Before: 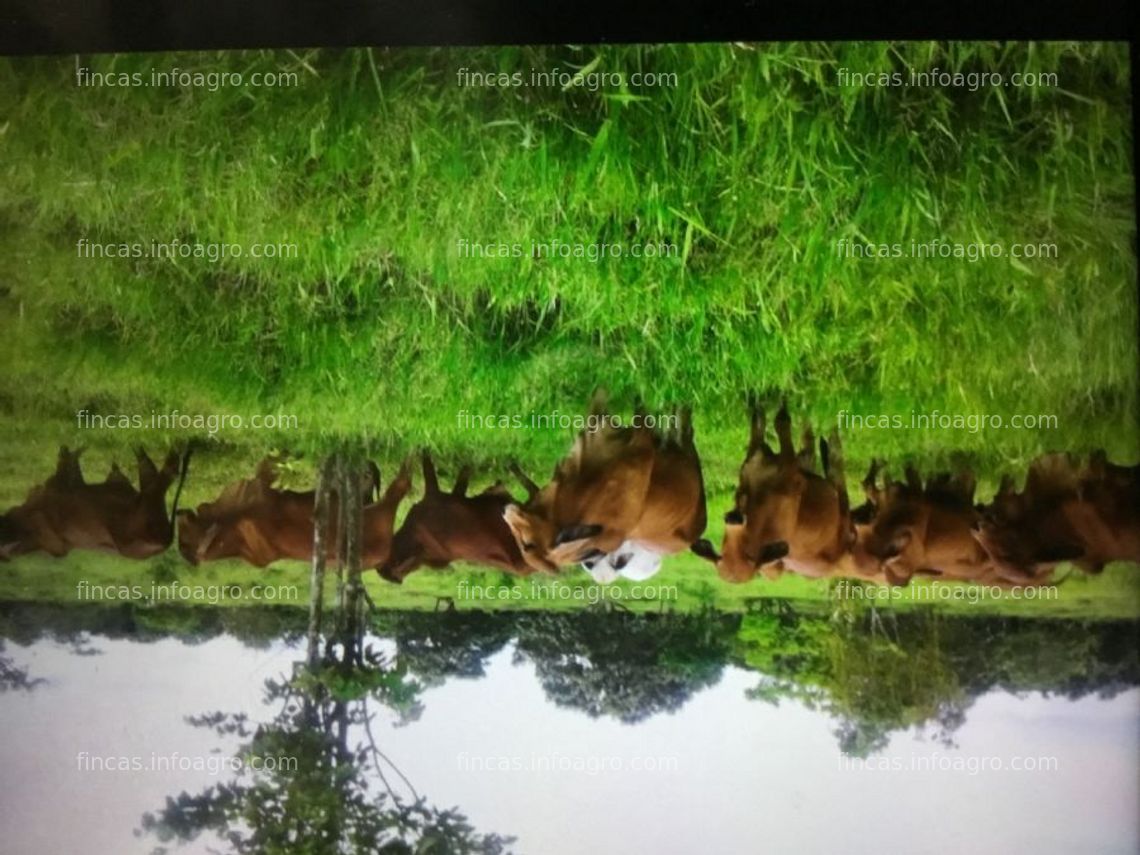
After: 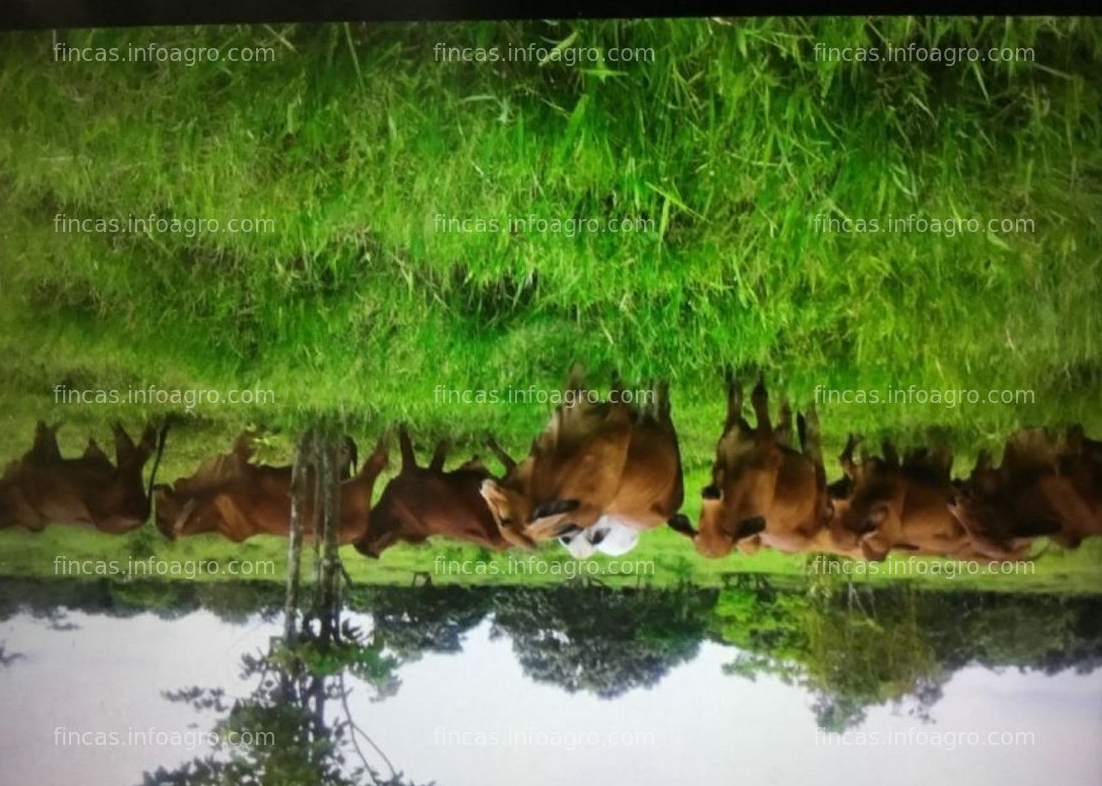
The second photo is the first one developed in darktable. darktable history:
crop: left 2.086%, top 3.004%, right 1.178%, bottom 4.832%
